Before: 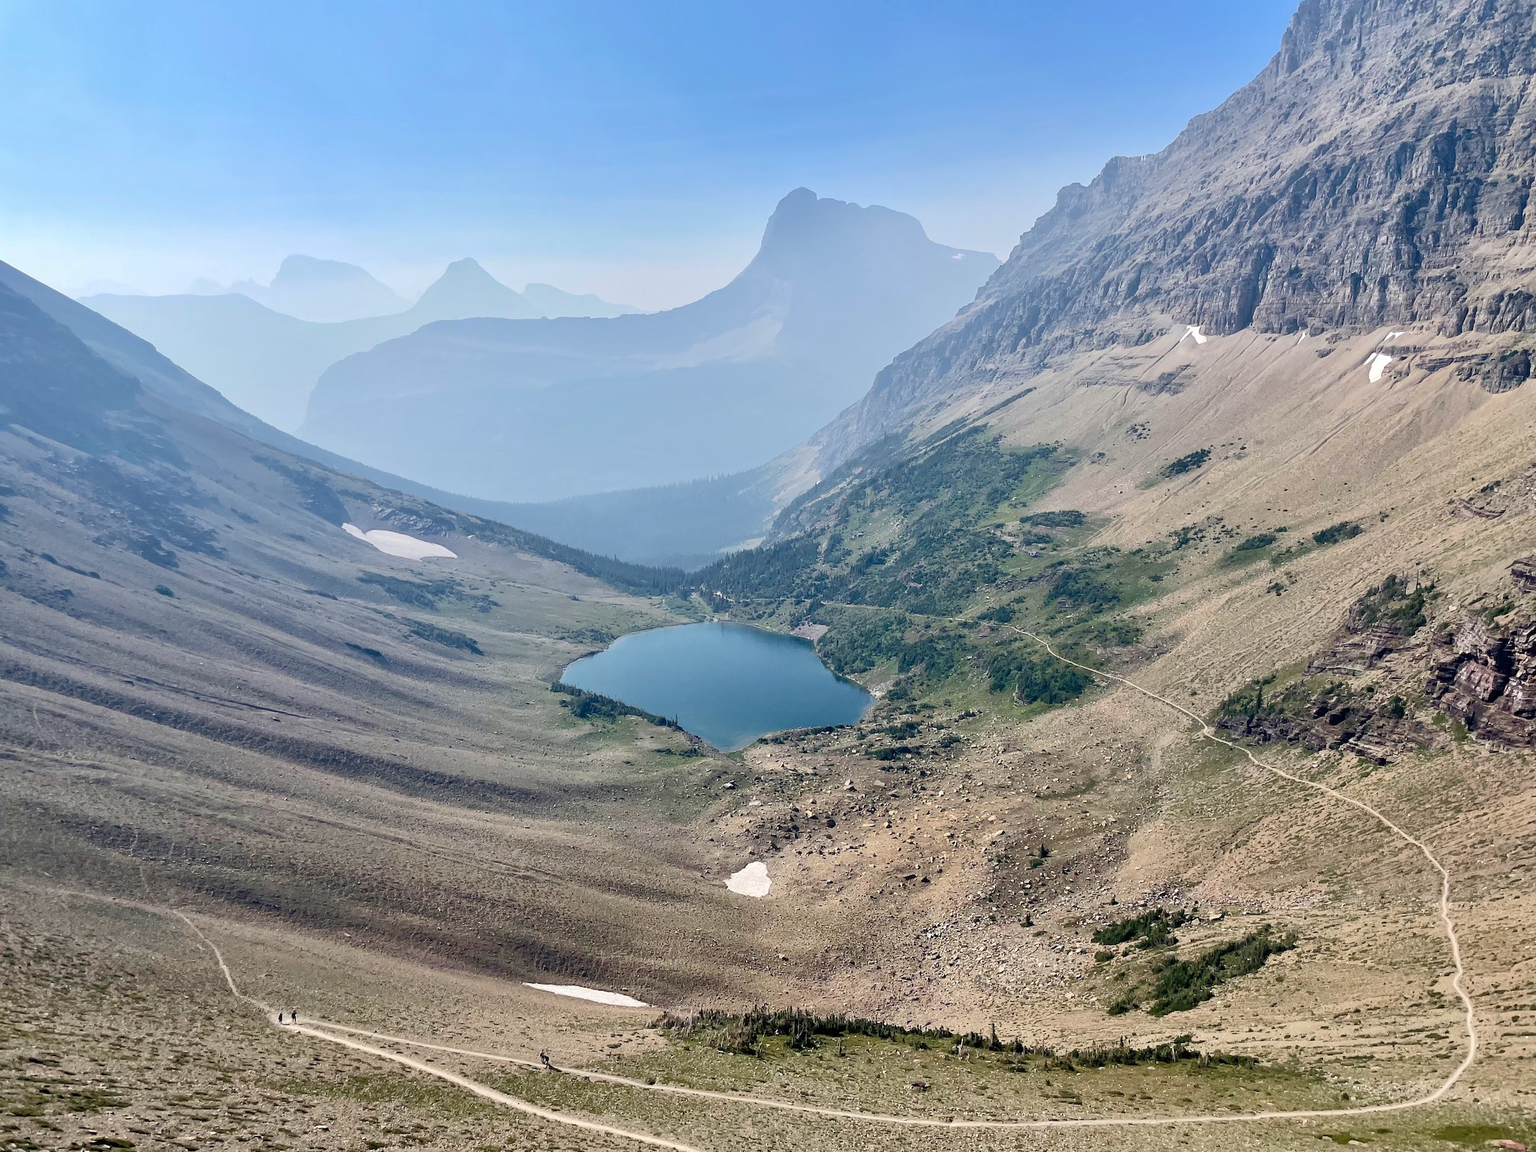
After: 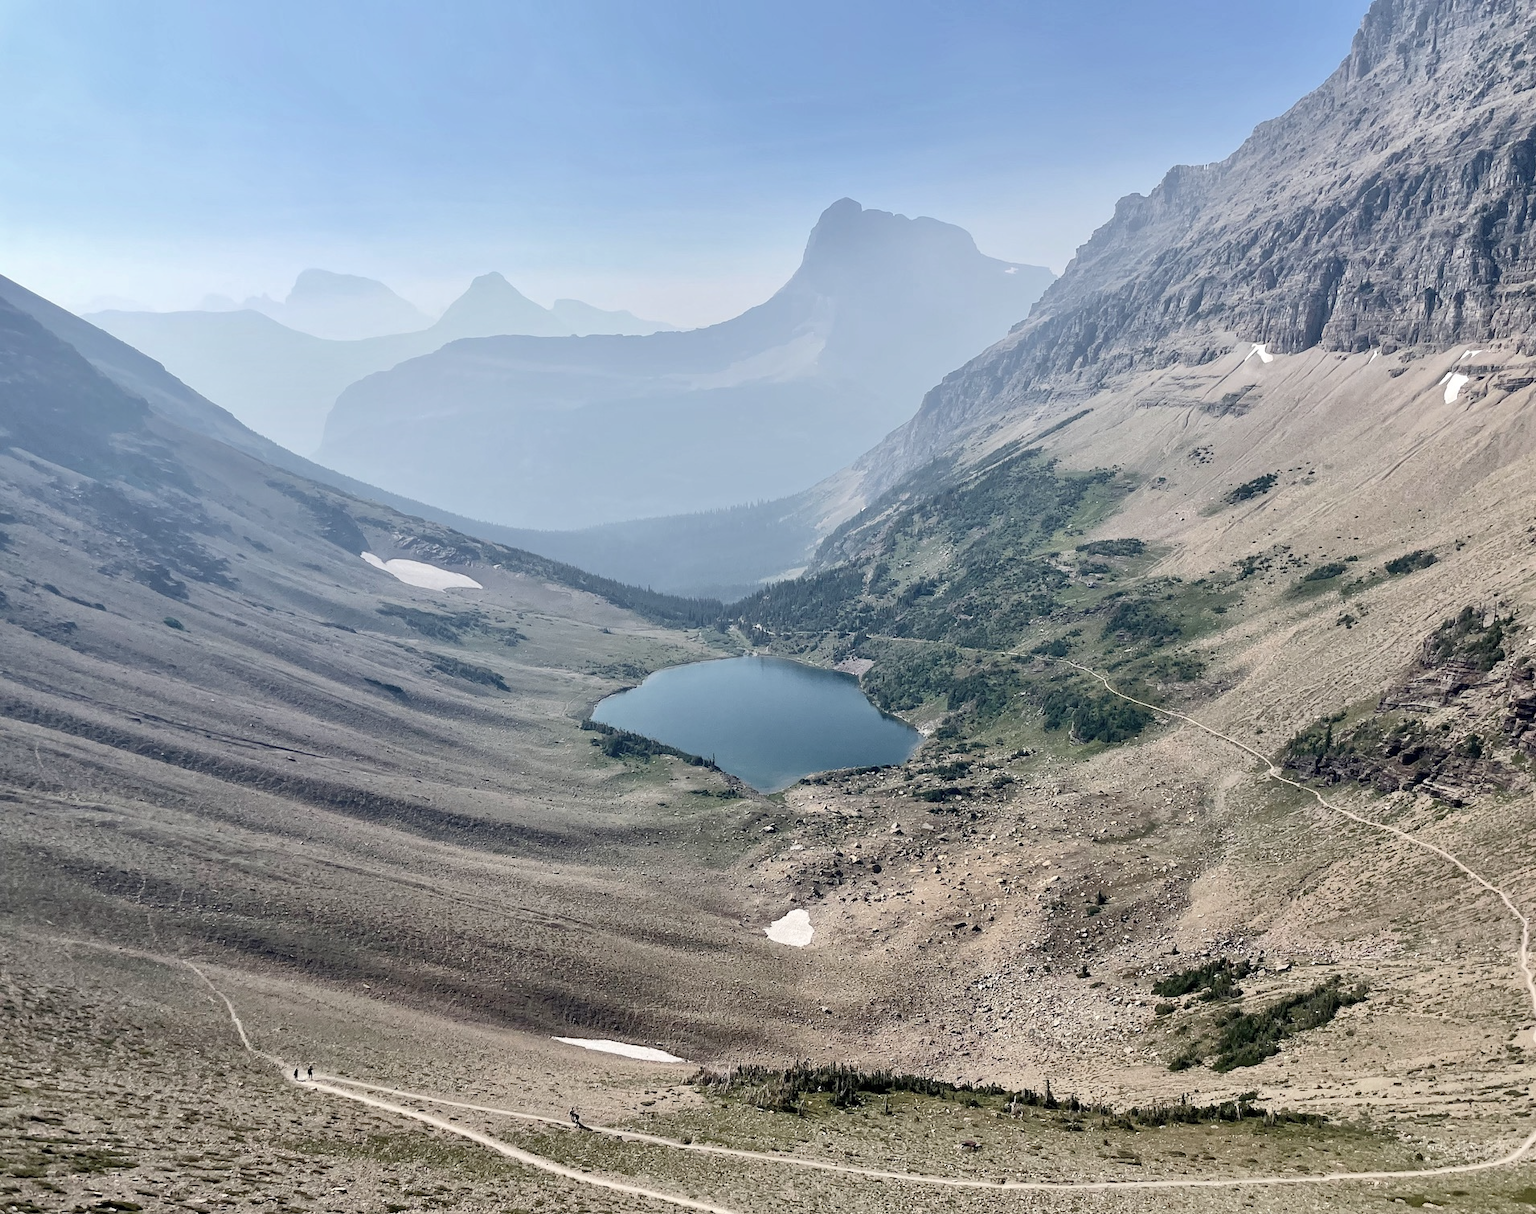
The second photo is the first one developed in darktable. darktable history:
contrast brightness saturation: contrast 0.1, saturation -0.3
crop and rotate: right 5.167%
